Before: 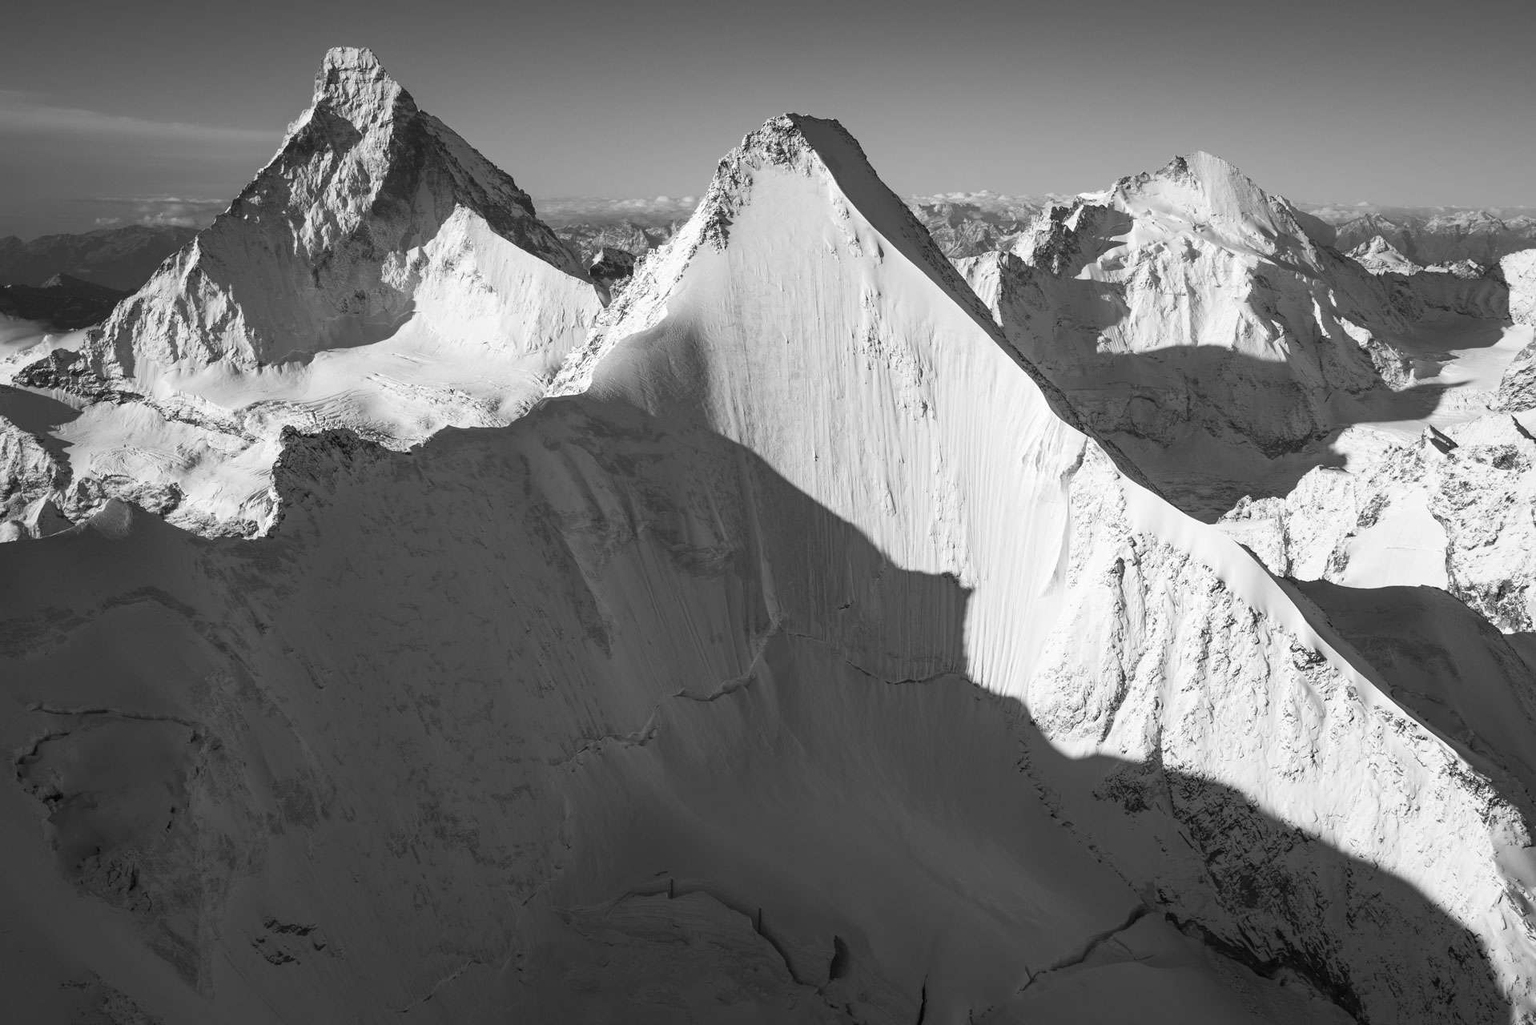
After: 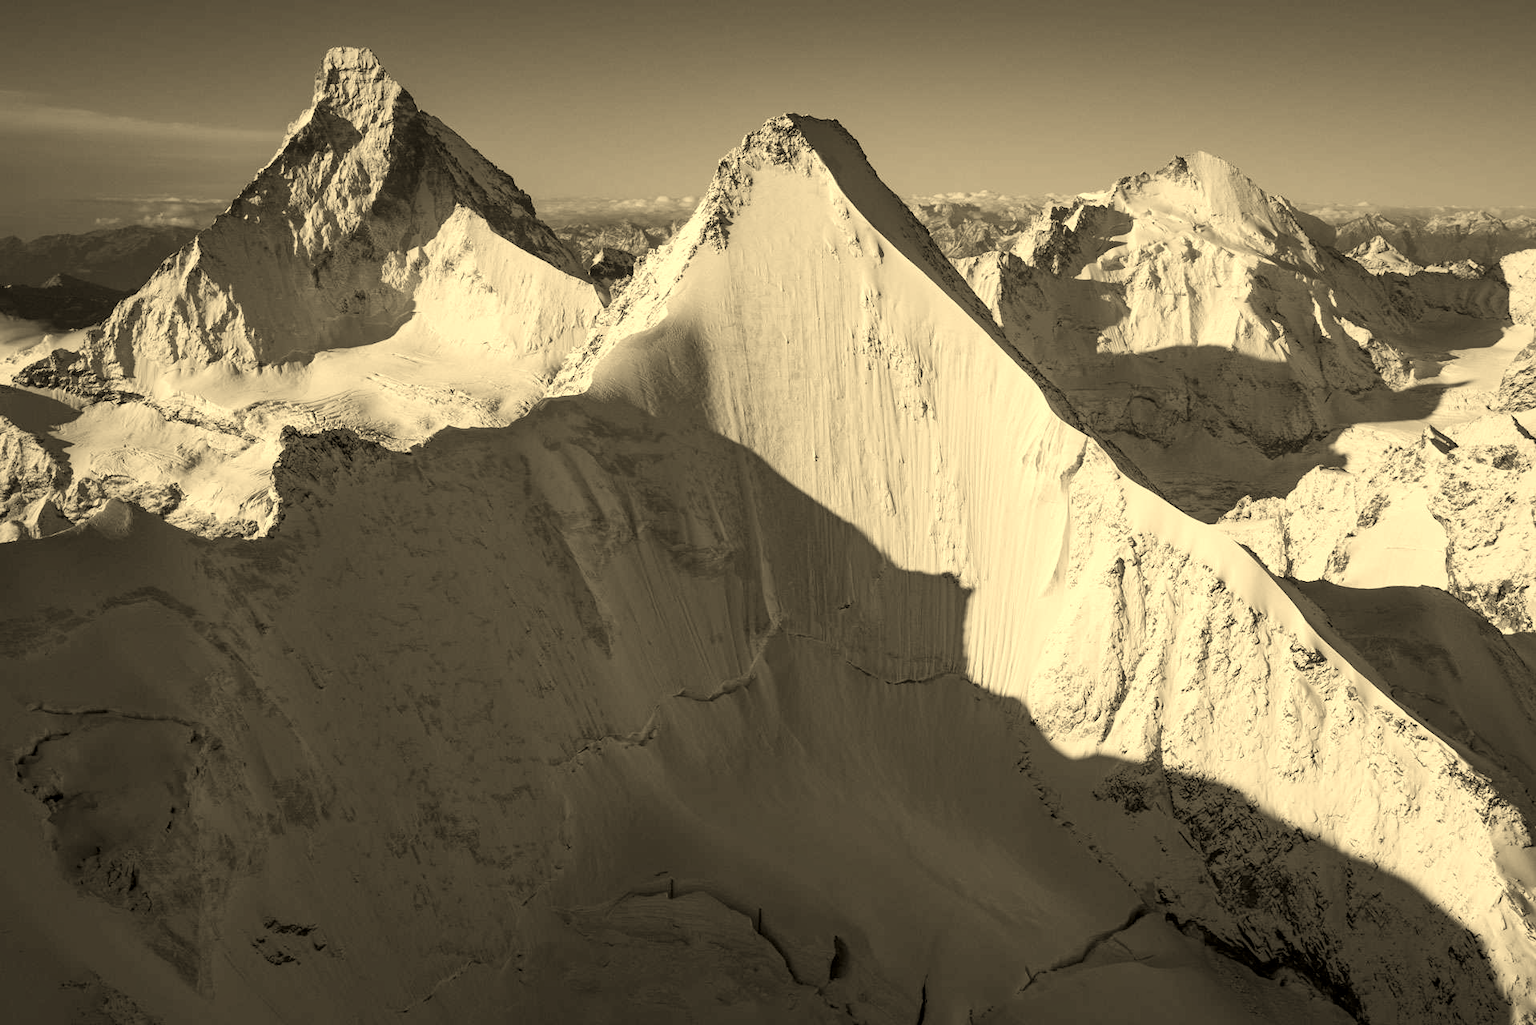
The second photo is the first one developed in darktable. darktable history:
color correction: highlights b* 3
local contrast: mode bilateral grid, contrast 20, coarseness 50, detail 120%, midtone range 0.2
white balance: red 1.08, blue 0.791
